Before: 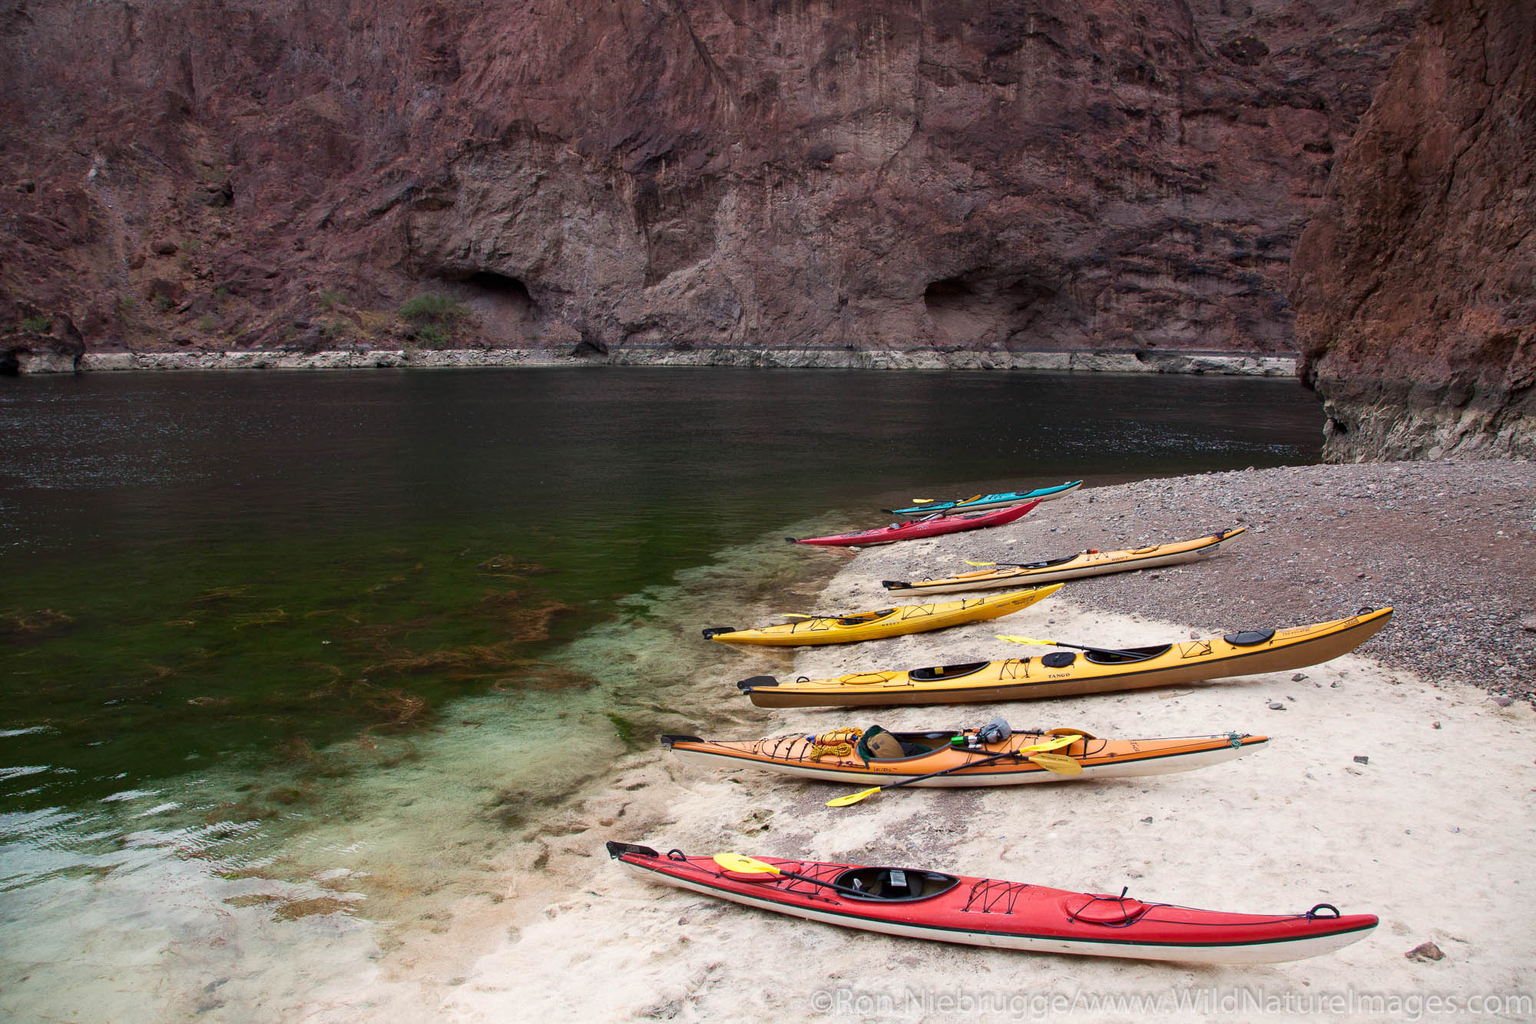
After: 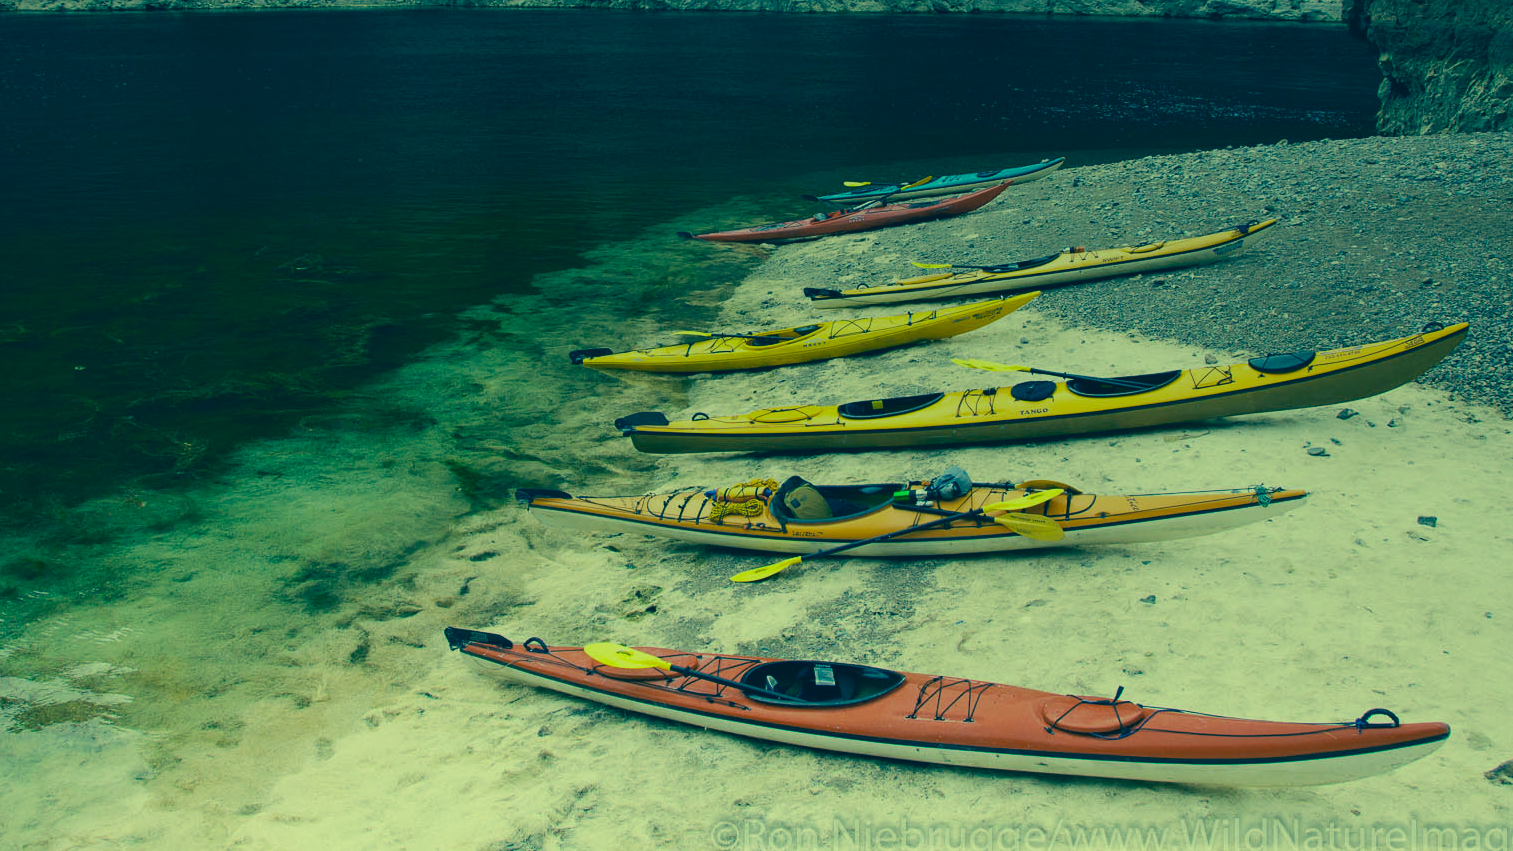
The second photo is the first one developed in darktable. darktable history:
color correction: highlights a* -15.58, highlights b* 40, shadows a* -40, shadows b* -26.18
exposure: exposure -0.21 EV, compensate highlight preservation false
graduated density: rotation 5.63°, offset 76.9
crop and rotate: left 17.299%, top 35.115%, right 7.015%, bottom 1.024%
